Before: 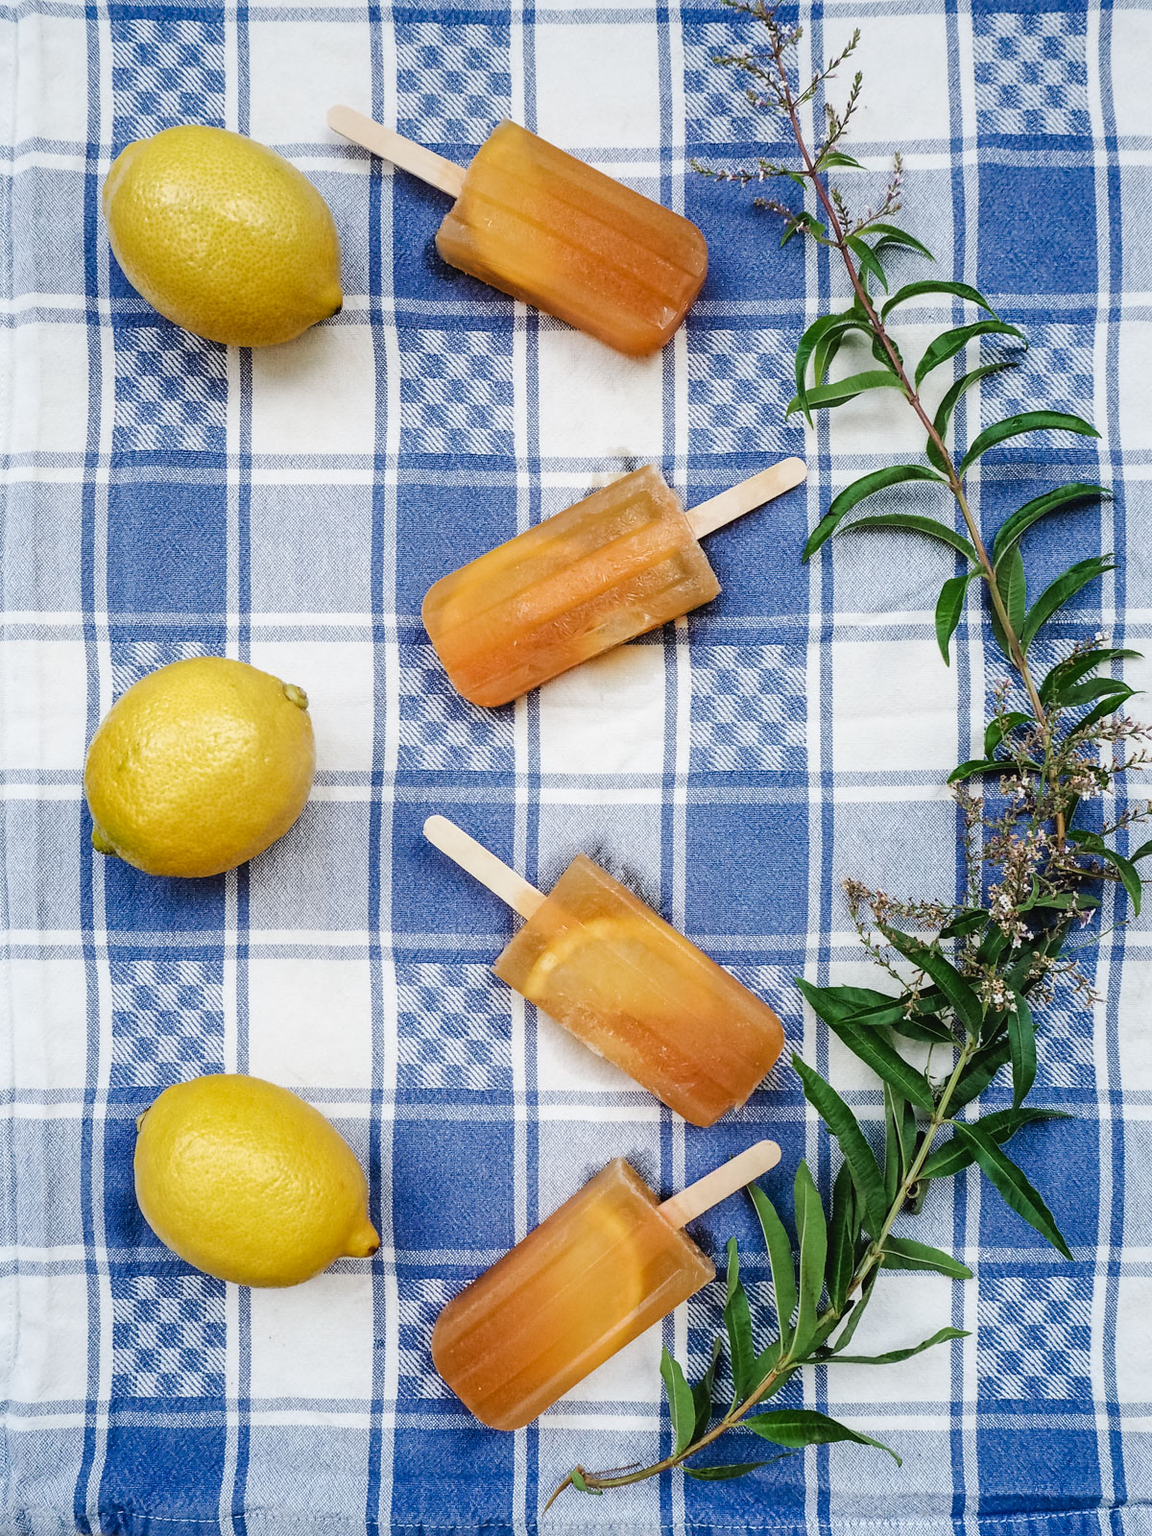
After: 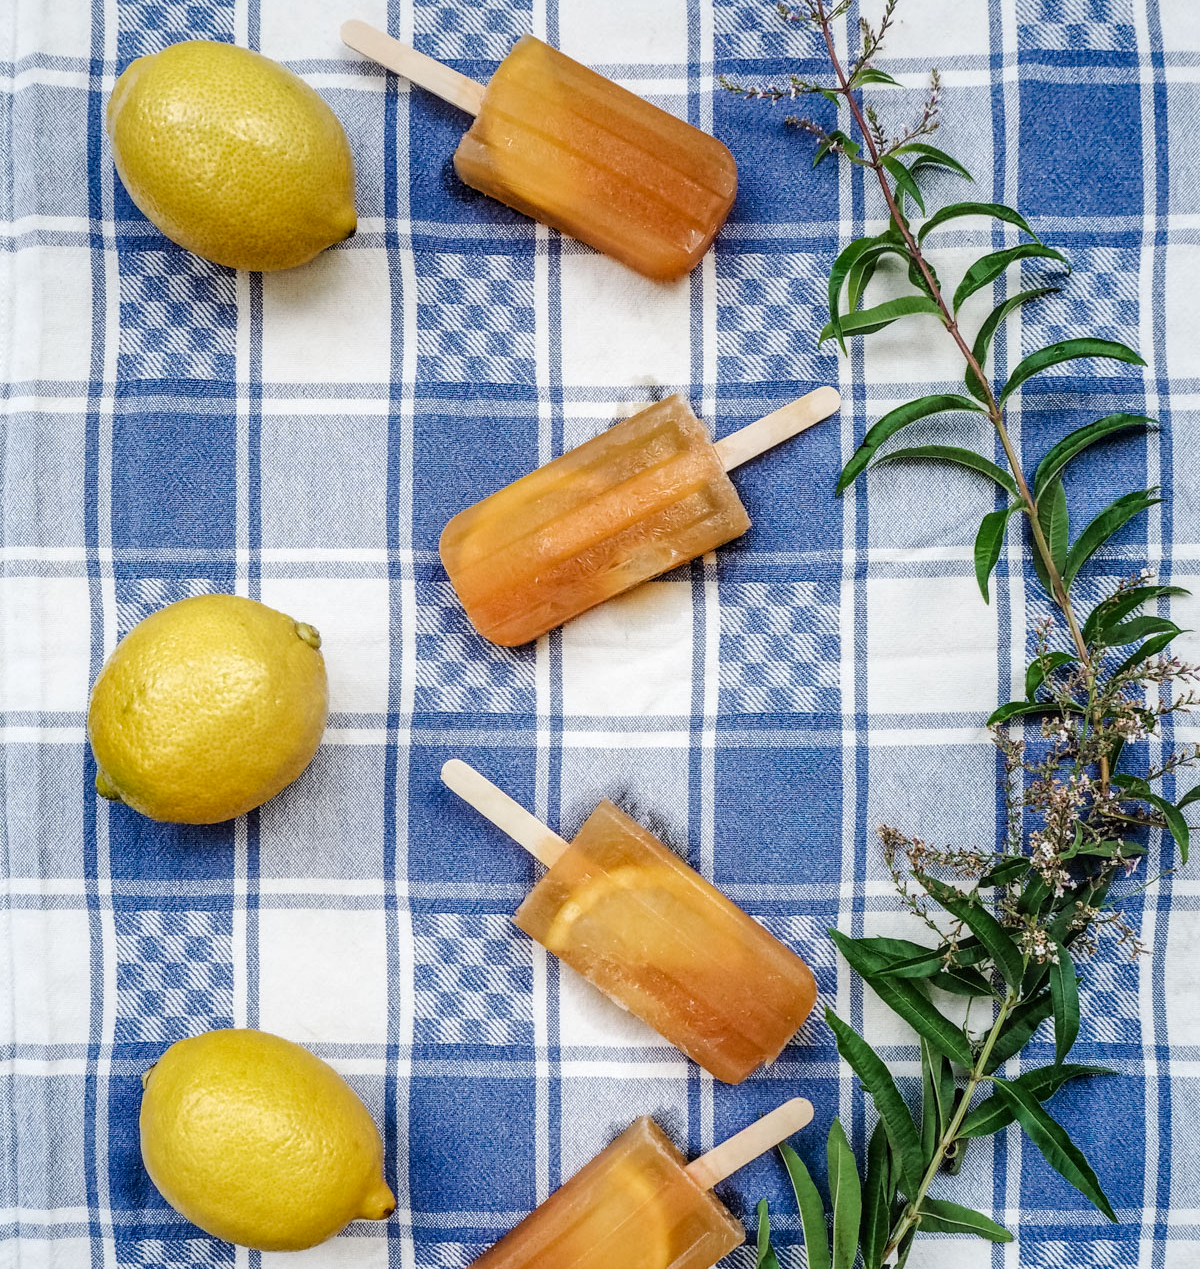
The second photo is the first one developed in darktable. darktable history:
crop and rotate: top 5.669%, bottom 14.979%
local contrast: on, module defaults
